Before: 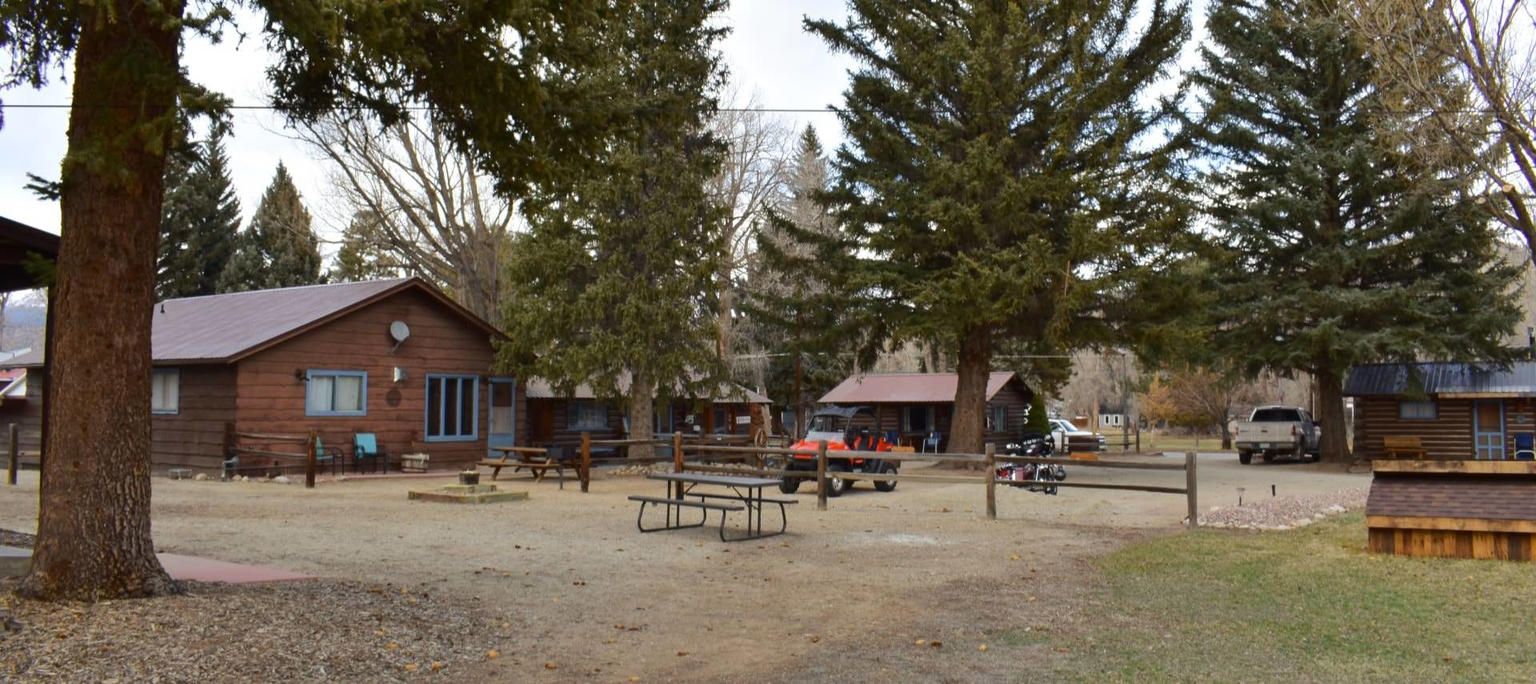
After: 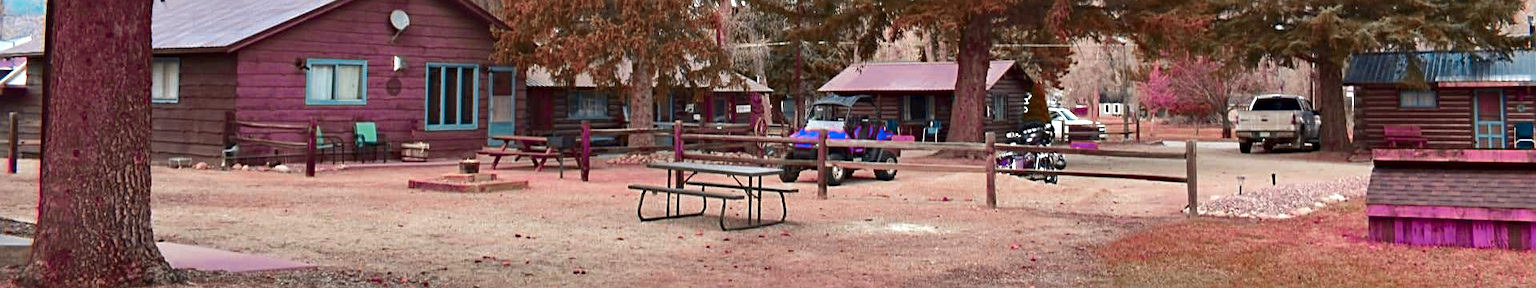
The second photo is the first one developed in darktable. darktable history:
sharpen: on, module defaults
exposure: exposure 1 EV, compensate exposure bias true, compensate highlight preservation false
crop: top 45.548%, bottom 12.118%
shadows and highlights: soften with gaussian
vignetting: fall-off start 100.59%, center (0.037, -0.09), width/height ratio 1.31
haze removal: adaptive false
contrast brightness saturation: contrast 0.055, brightness -0.008, saturation -0.224
color zones: curves: ch0 [(0.826, 0.353)]; ch1 [(0.242, 0.647) (0.889, 0.342)]; ch2 [(0.246, 0.089) (0.969, 0.068)]
